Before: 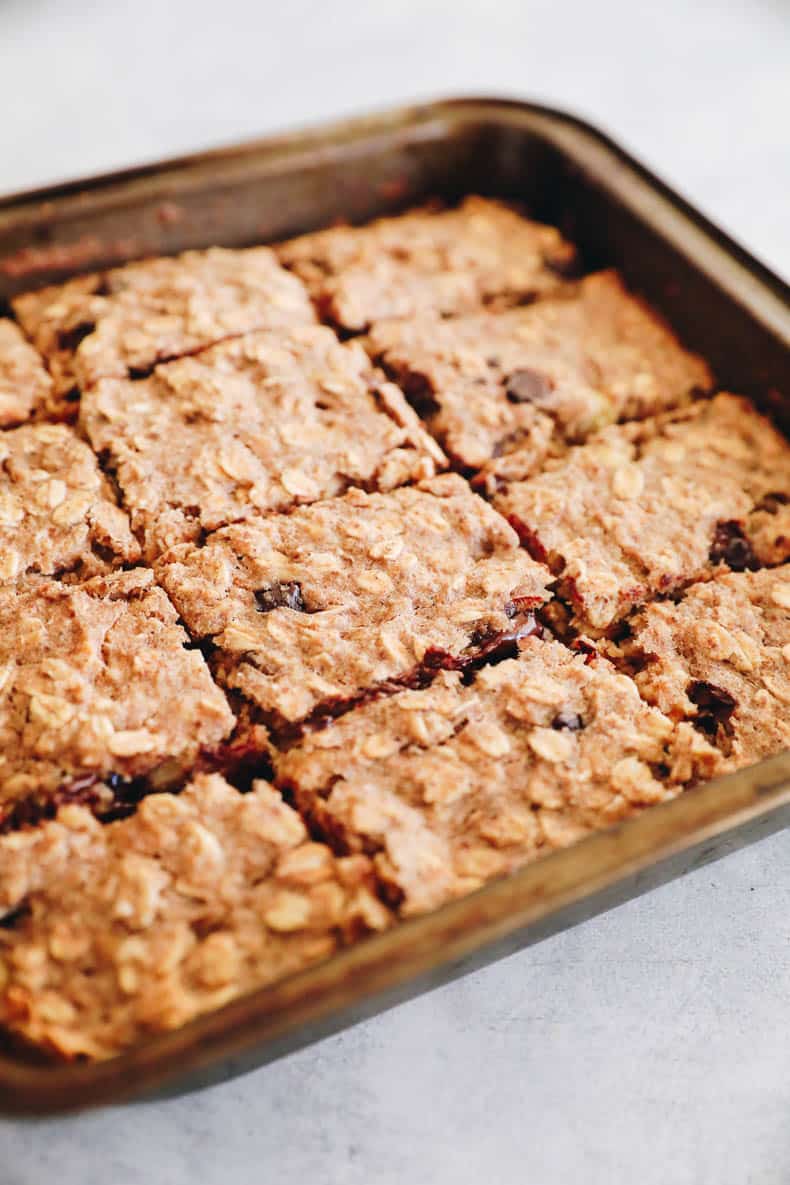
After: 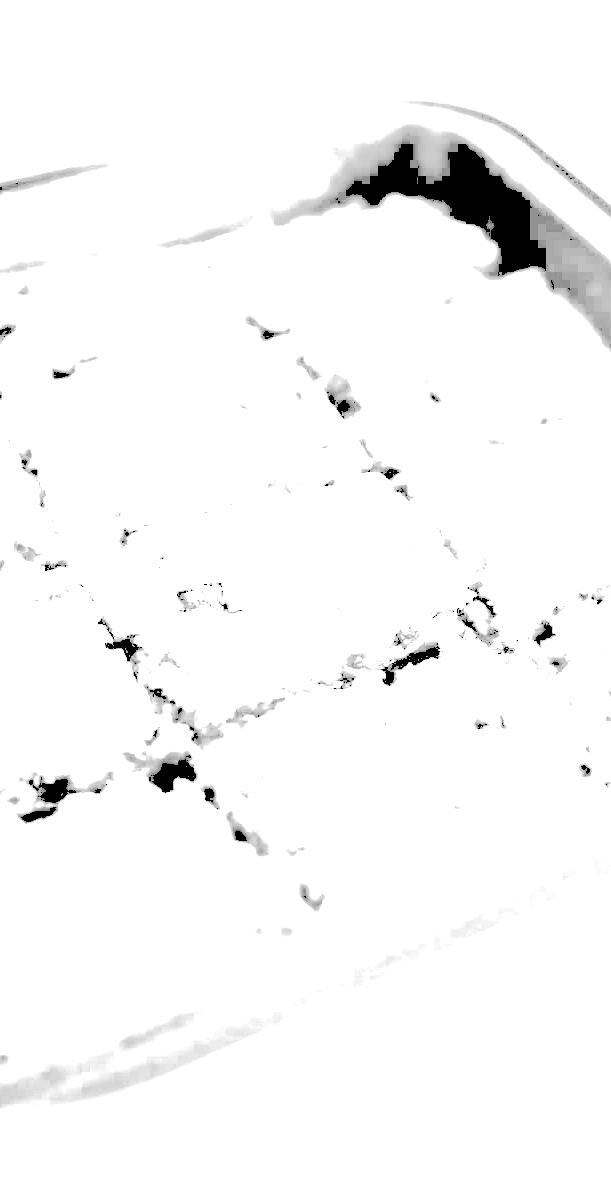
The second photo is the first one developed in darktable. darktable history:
tone curve: curves: ch0 [(0, 0) (0.003, 0.24) (0.011, 0.24) (0.025, 0.24) (0.044, 0.244) (0.069, 0.244) (0.1, 0.252) (0.136, 0.264) (0.177, 0.274) (0.224, 0.284) (0.277, 0.313) (0.335, 0.361) (0.399, 0.415) (0.468, 0.498) (0.543, 0.595) (0.623, 0.695) (0.709, 0.793) (0.801, 0.883) (0.898, 0.942) (1, 1)], preserve colors none
levels: levels [0.246, 0.246, 0.506]
color zones: curves: ch0 [(0.004, 0.588) (0.116, 0.636) (0.259, 0.476) (0.423, 0.464) (0.75, 0.5)]; ch1 [(0, 0) (0.143, 0) (0.286, 0) (0.429, 0) (0.571, 0) (0.714, 0) (0.857, 0)]
crop: left 9.88%, right 12.664%
